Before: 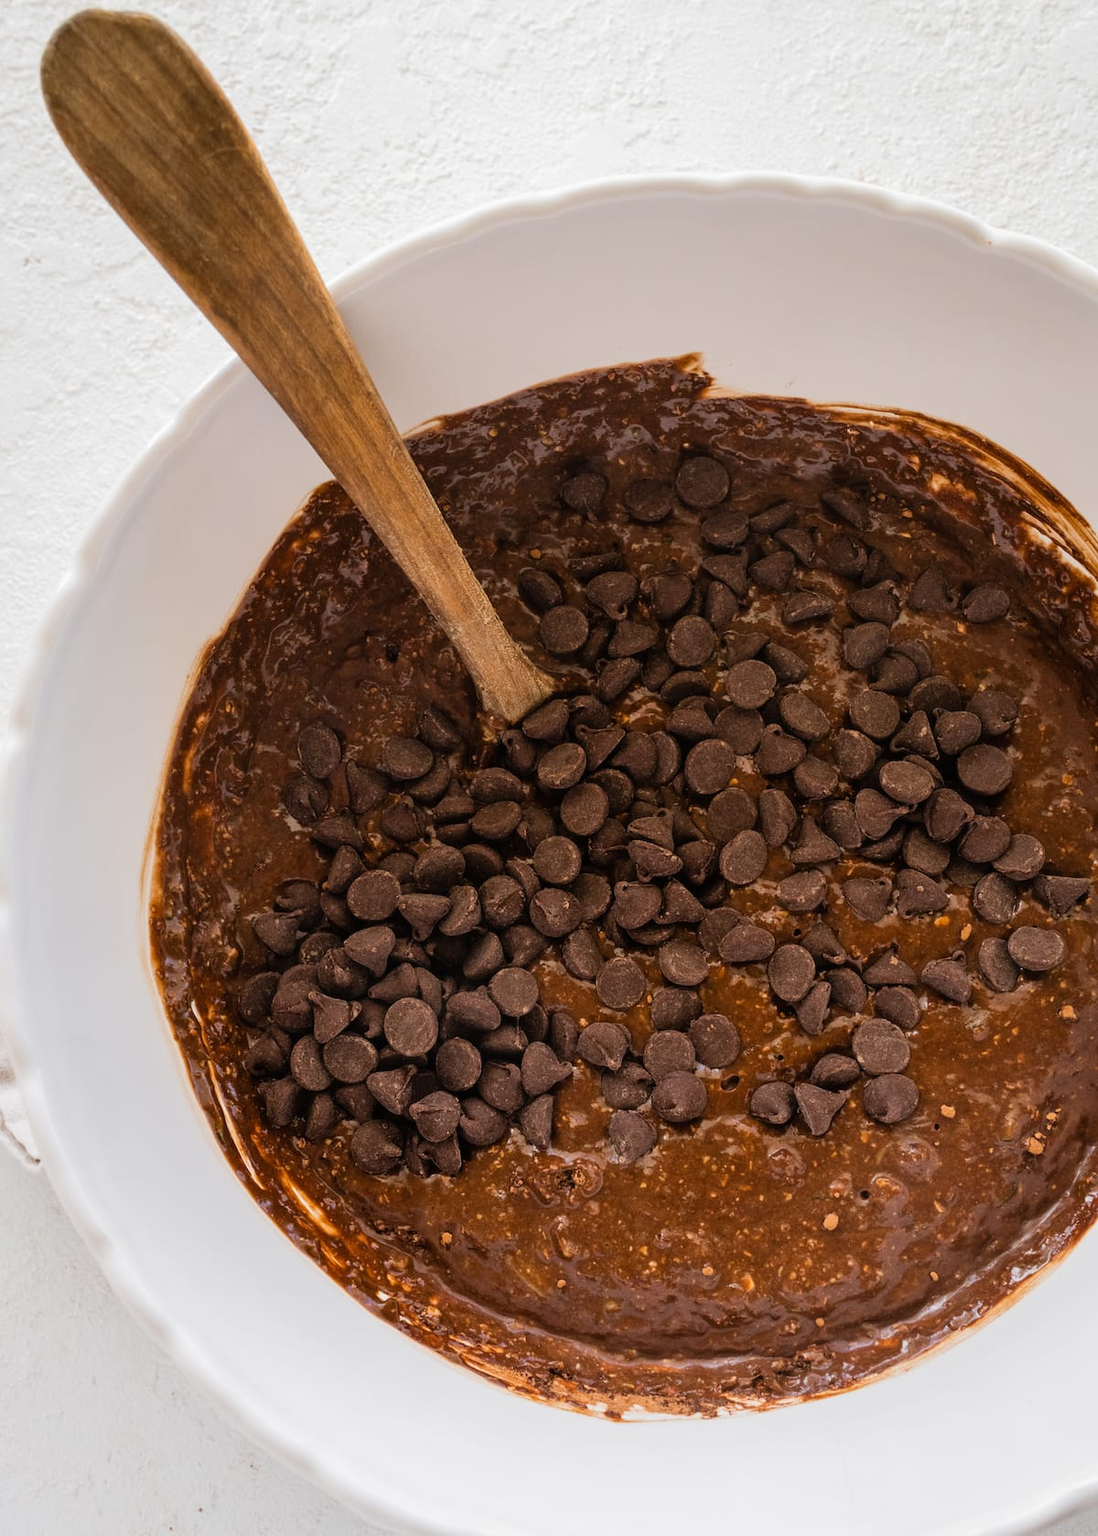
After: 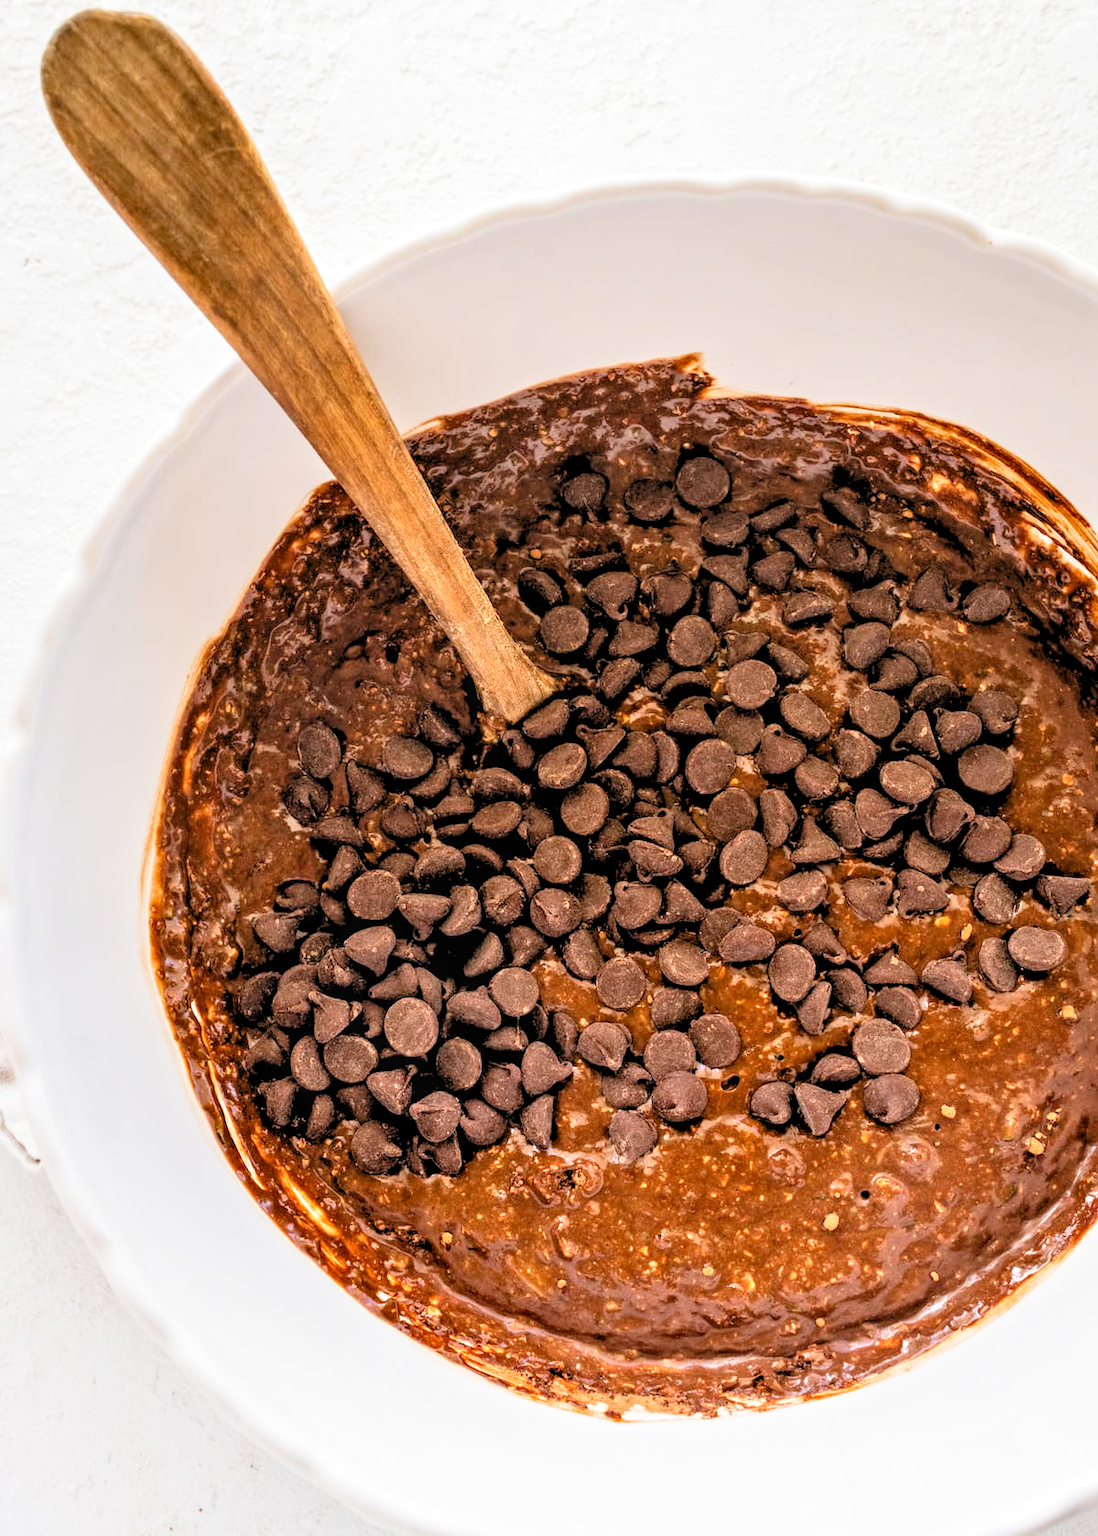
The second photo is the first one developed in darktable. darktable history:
levels: levels [0.093, 0.434, 0.988]
contrast equalizer: y [[0.5, 0.5, 0.544, 0.569, 0.5, 0.5], [0.5 ×6], [0.5 ×6], [0 ×6], [0 ×6]]
base curve: curves: ch0 [(0, 0) (0.666, 0.806) (1, 1)], preserve colors none
local contrast: on, module defaults
